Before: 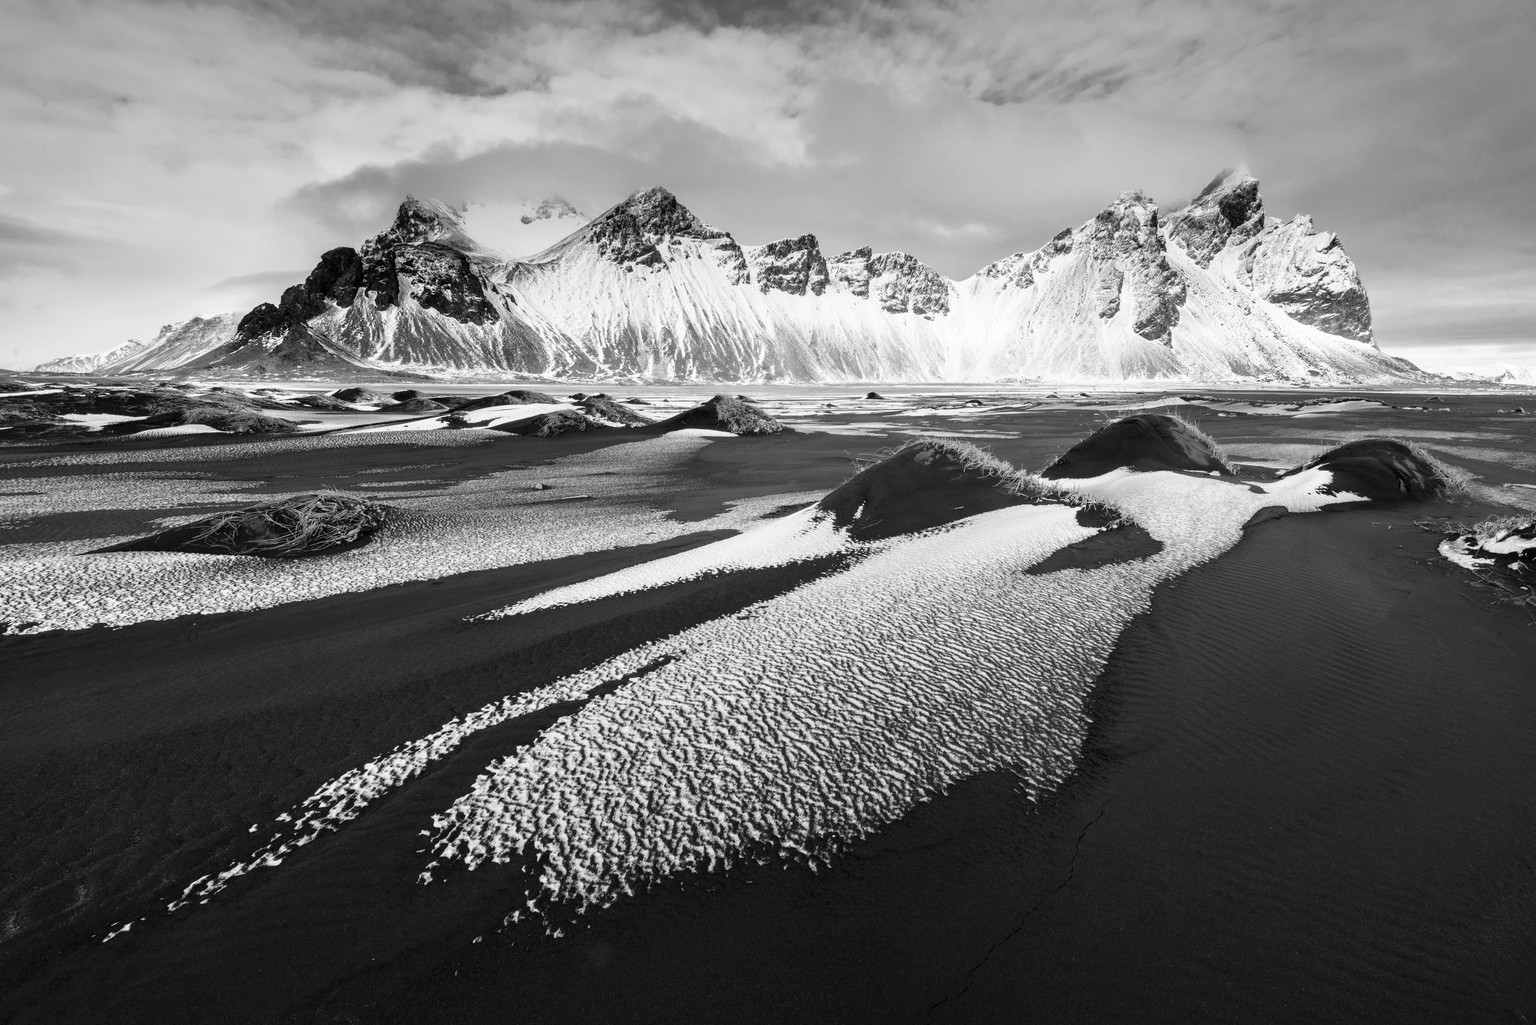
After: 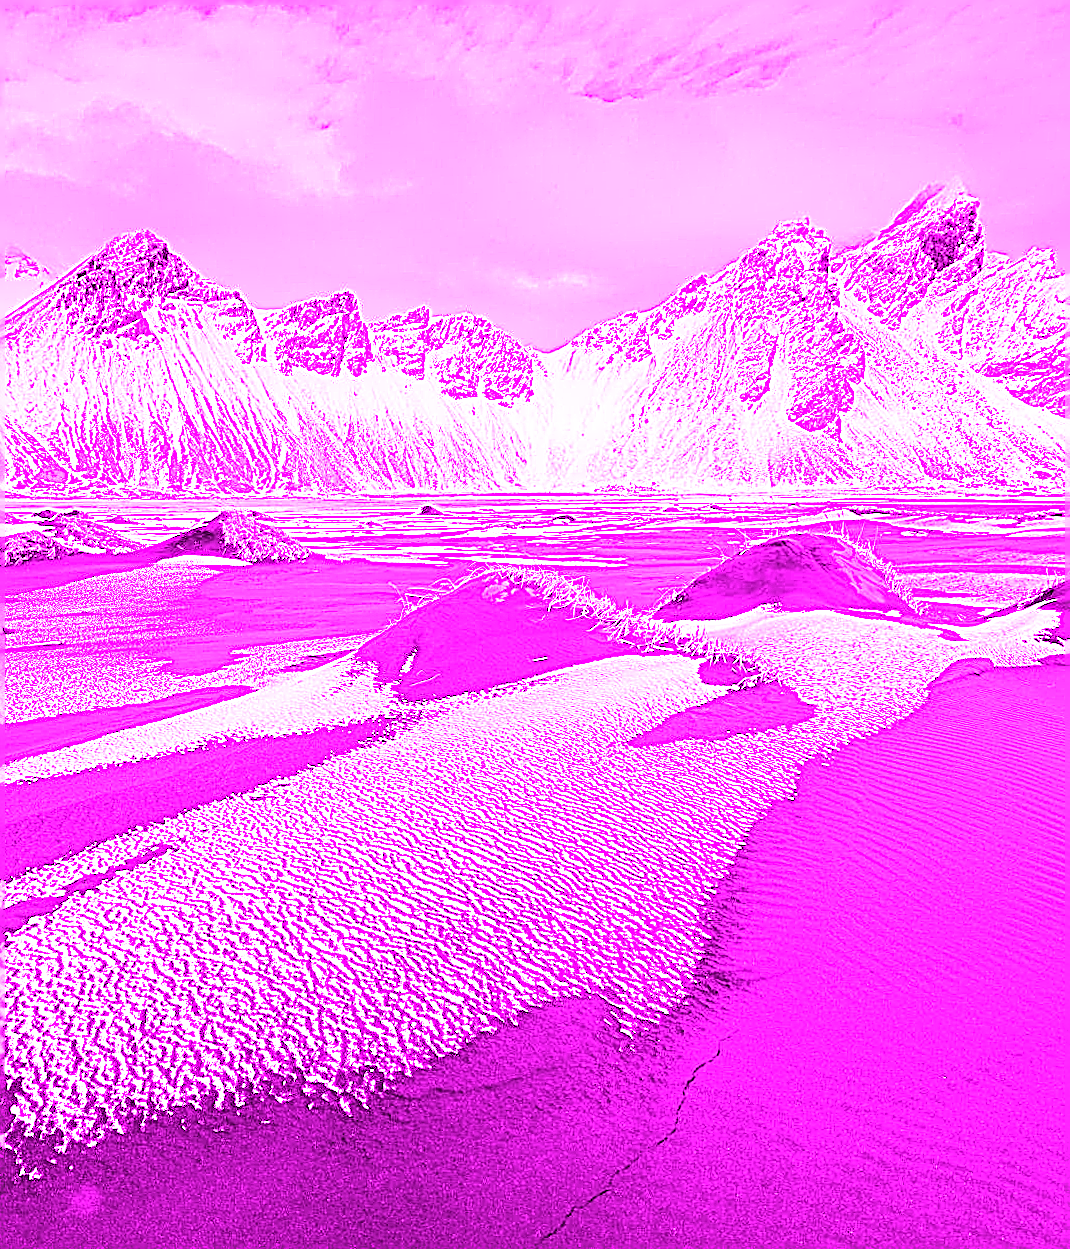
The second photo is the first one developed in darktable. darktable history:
crop: left 31.458%, top 0%, right 11.876%
rotate and perspective: rotation 0.062°, lens shift (vertical) 0.115, lens shift (horizontal) -0.133, crop left 0.047, crop right 0.94, crop top 0.061, crop bottom 0.94
white balance: red 8, blue 8
sharpen: on, module defaults
